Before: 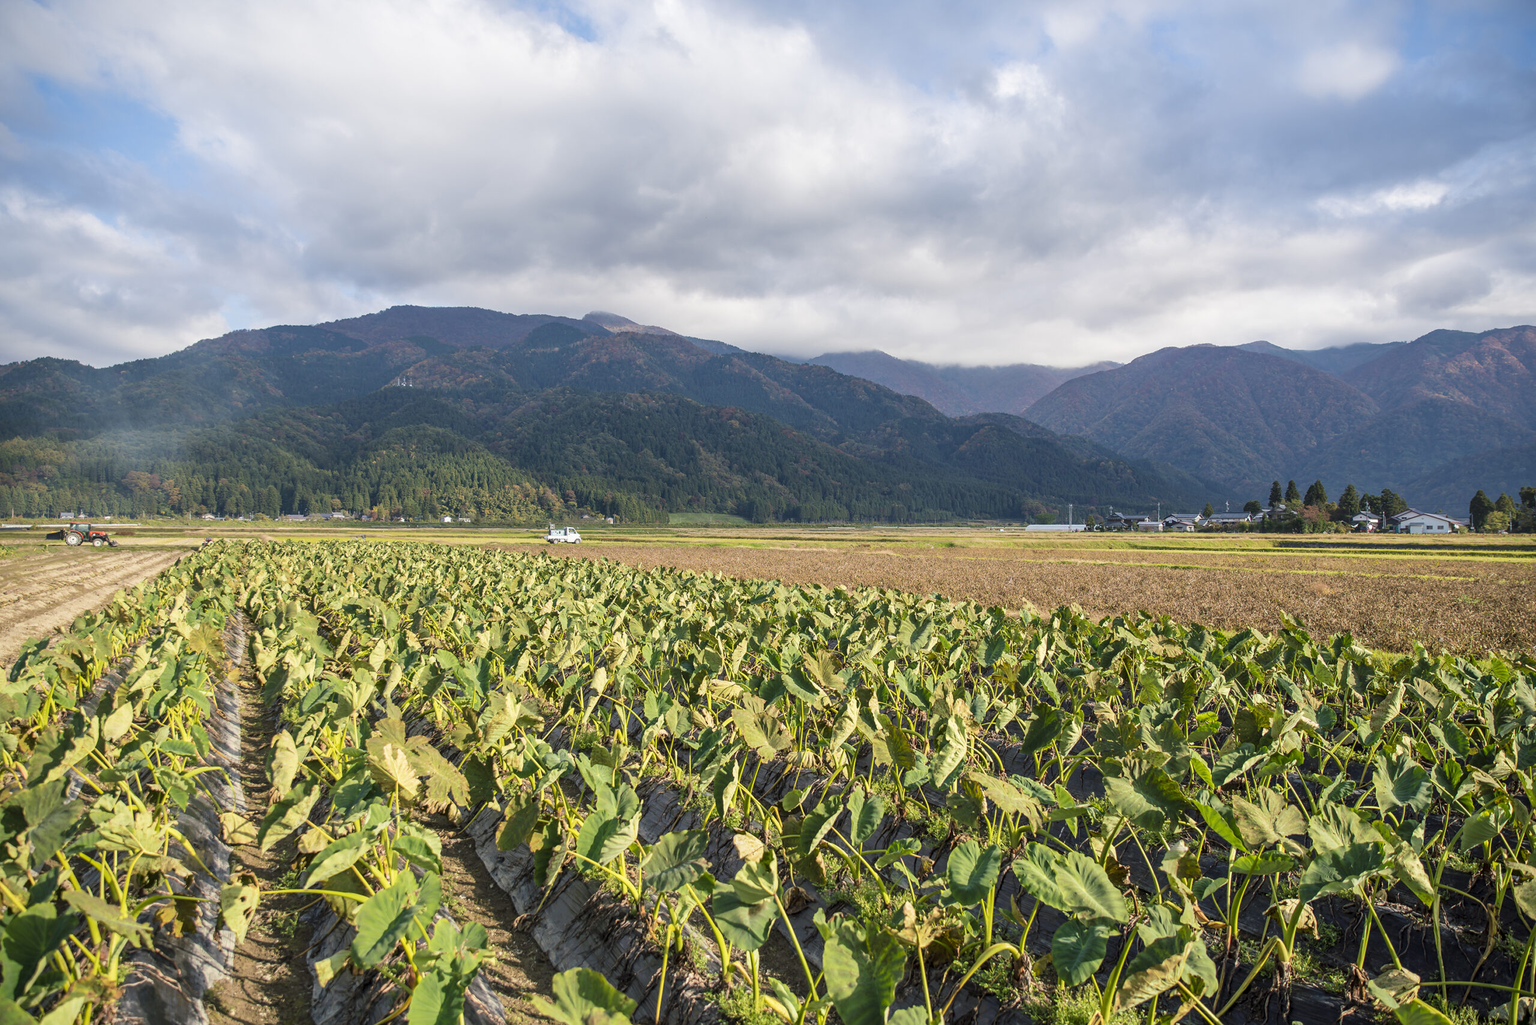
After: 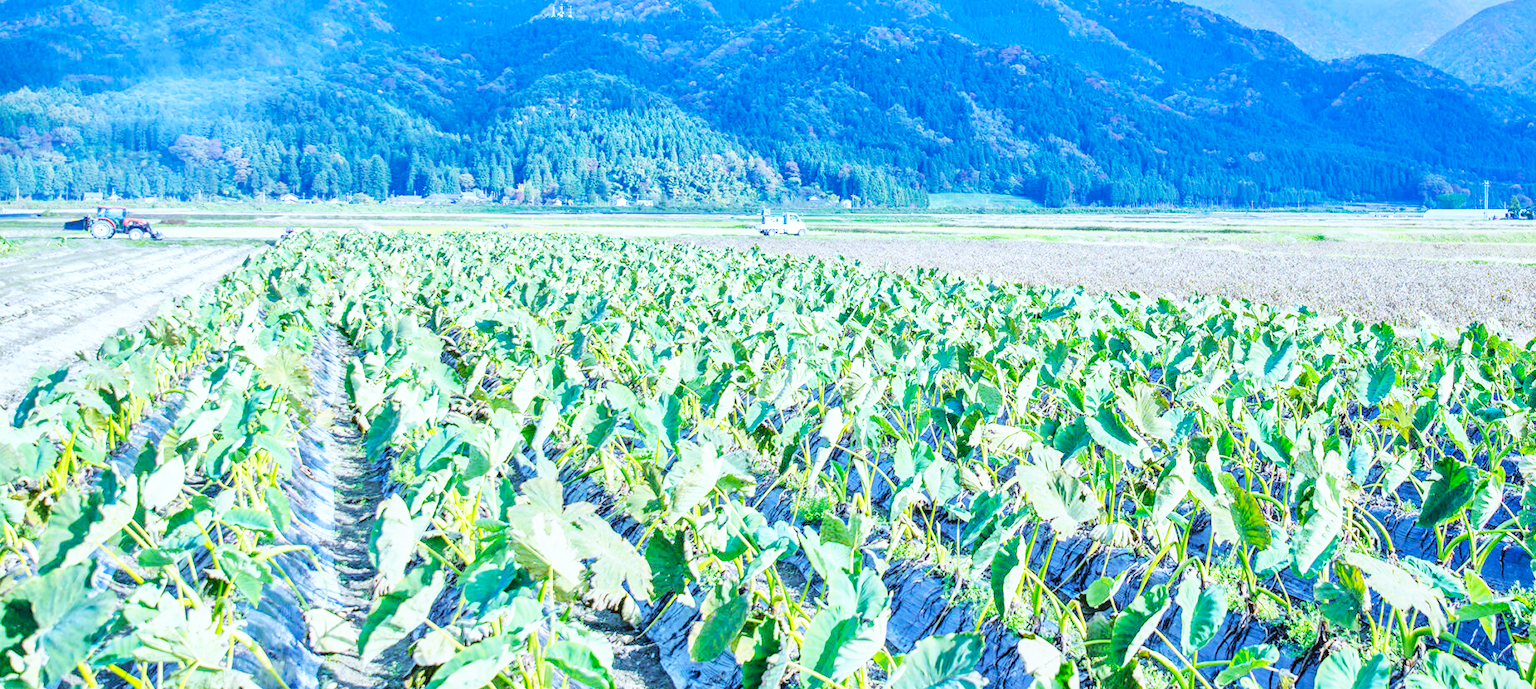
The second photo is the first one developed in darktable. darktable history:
white balance: red 0.766, blue 1.537
base curve: curves: ch0 [(0, 0) (0.007, 0.004) (0.027, 0.03) (0.046, 0.07) (0.207, 0.54) (0.442, 0.872) (0.673, 0.972) (1, 1)], preserve colors none
tone equalizer: -7 EV 0.15 EV, -6 EV 0.6 EV, -5 EV 1.15 EV, -4 EV 1.33 EV, -3 EV 1.15 EV, -2 EV 0.6 EV, -1 EV 0.15 EV, mask exposure compensation -0.5 EV
crop: top 36.498%, right 27.964%, bottom 14.995%
local contrast: detail 110%
